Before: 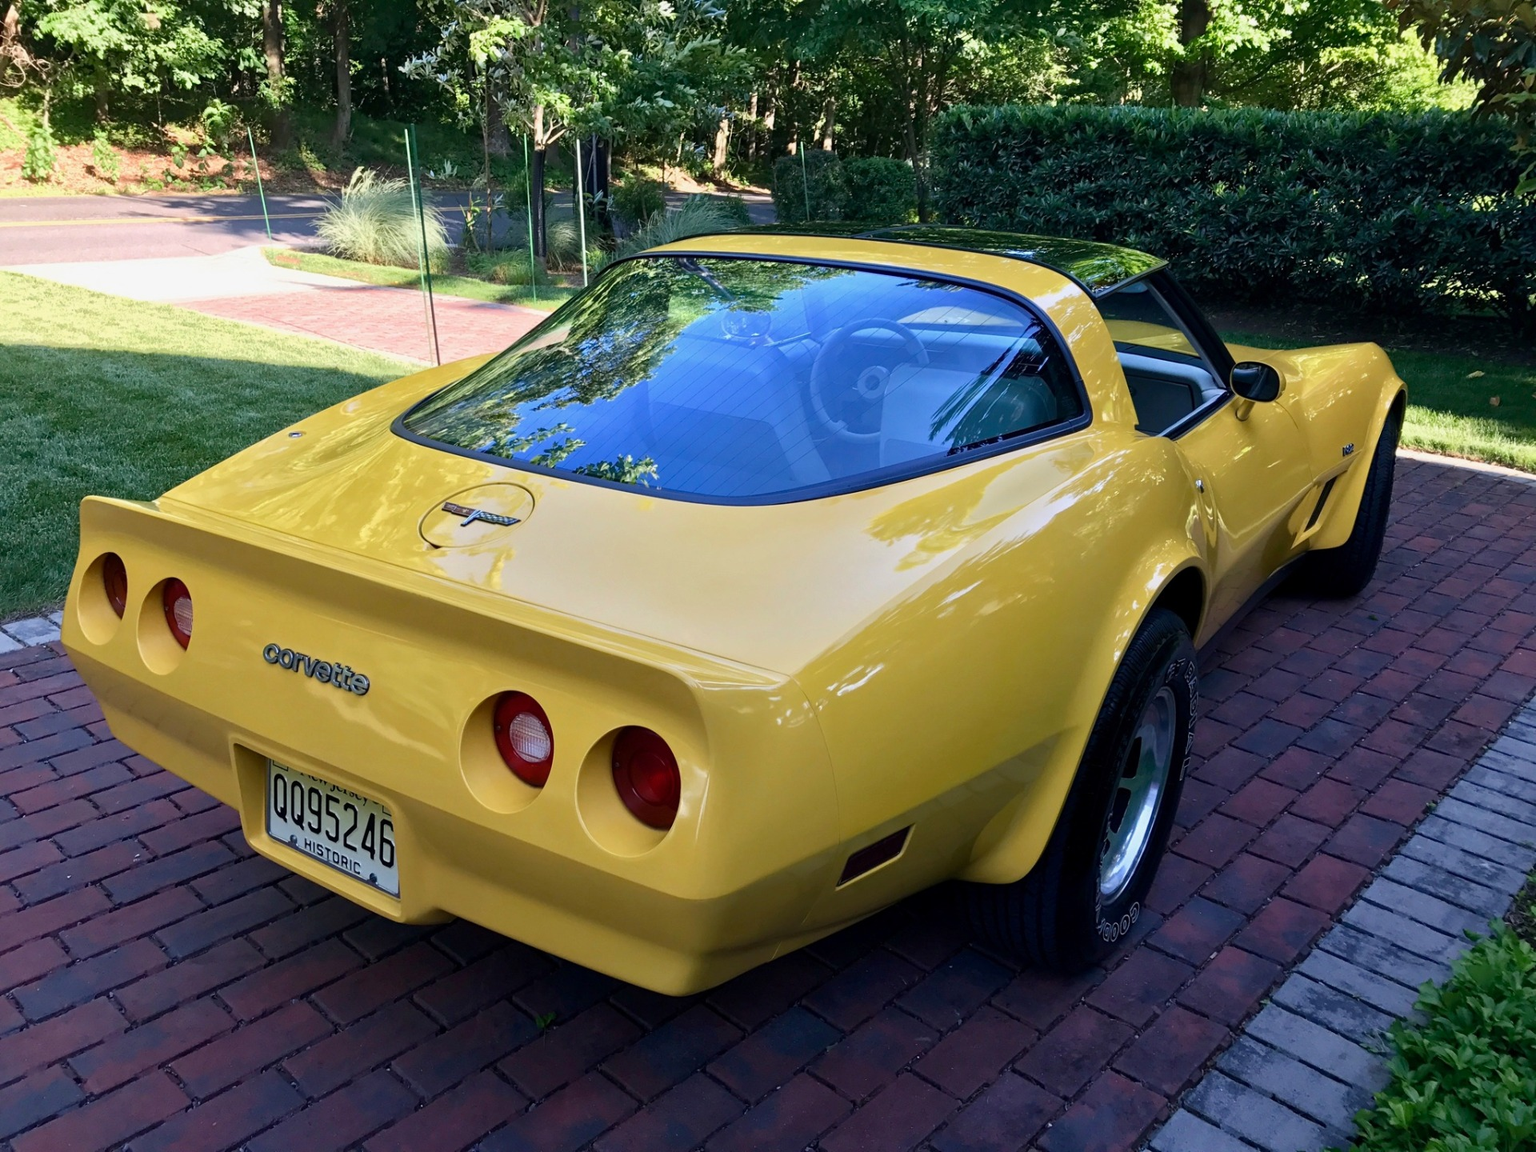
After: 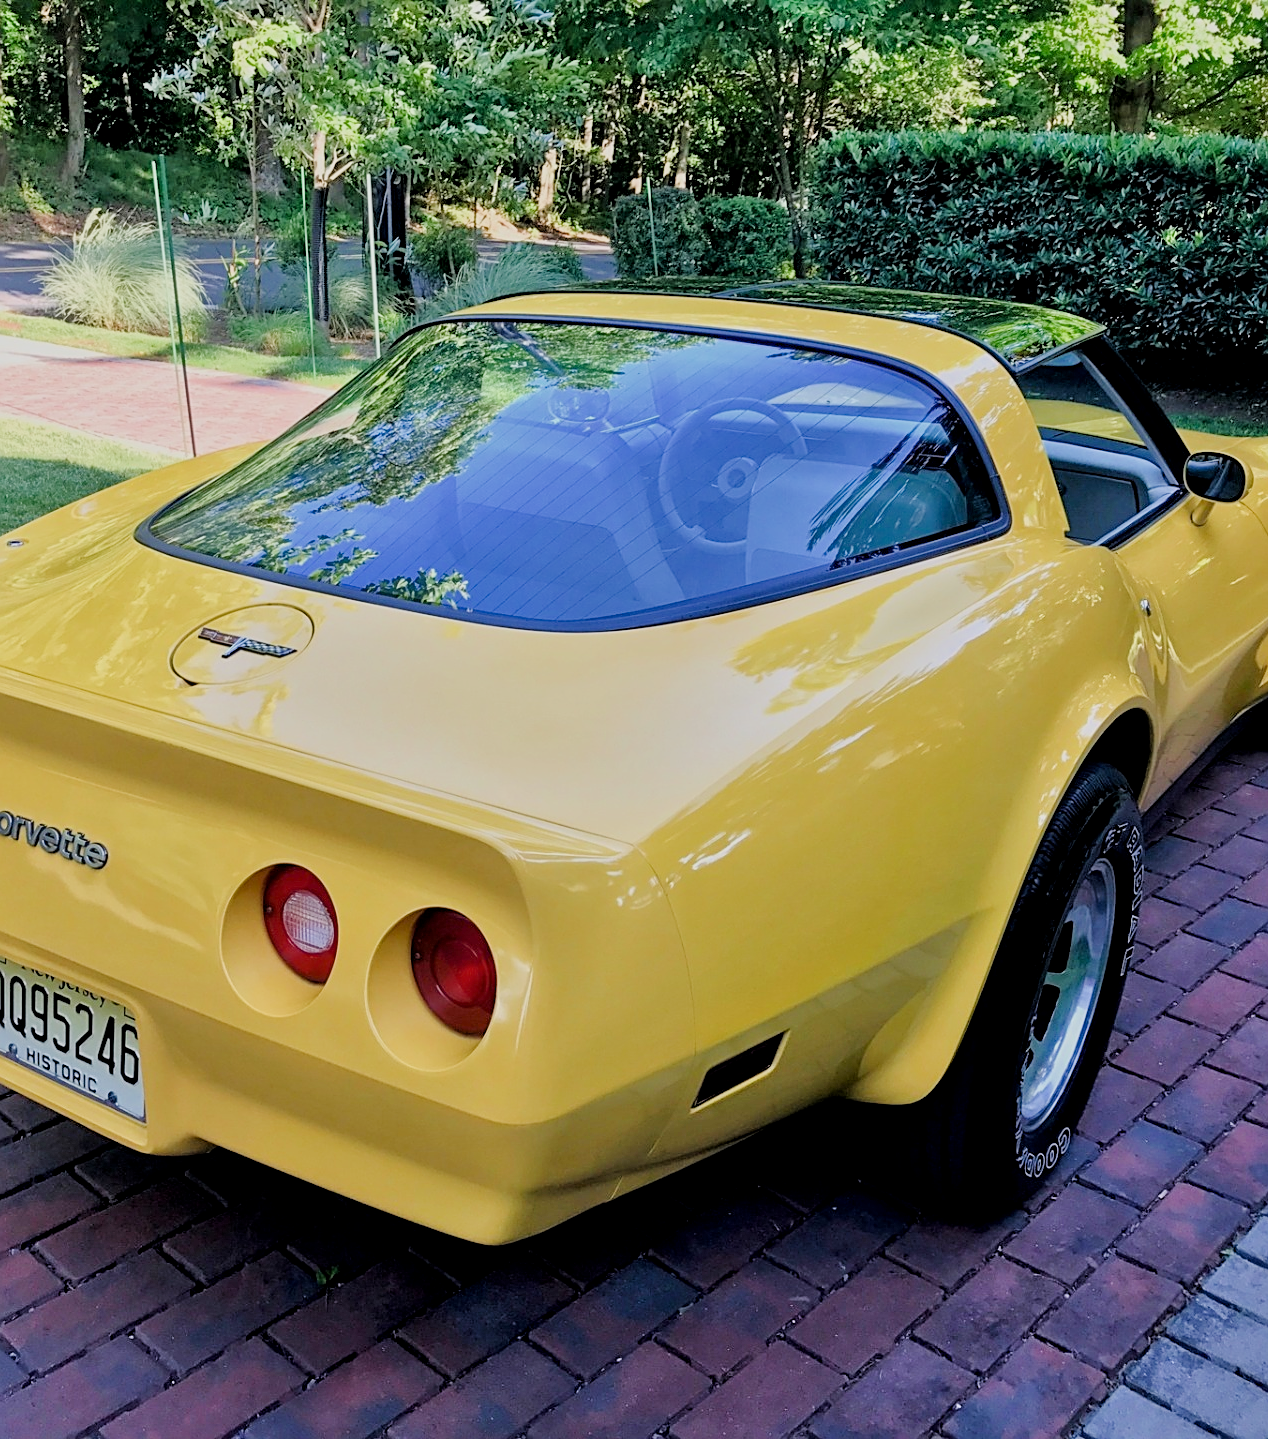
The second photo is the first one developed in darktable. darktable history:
crop and rotate: left 18.442%, right 15.508%
rotate and perspective: automatic cropping off
sharpen: on, module defaults
tone equalizer: -7 EV 0.15 EV, -6 EV 0.6 EV, -5 EV 1.15 EV, -4 EV 1.33 EV, -3 EV 1.15 EV, -2 EV 0.6 EV, -1 EV 0.15 EV, mask exposure compensation -0.5 EV
local contrast: highlights 100%, shadows 100%, detail 120%, midtone range 0.2
exposure: exposure 0.375 EV, compensate highlight preservation false
filmic rgb: black relative exposure -6.98 EV, white relative exposure 5.63 EV, hardness 2.86
